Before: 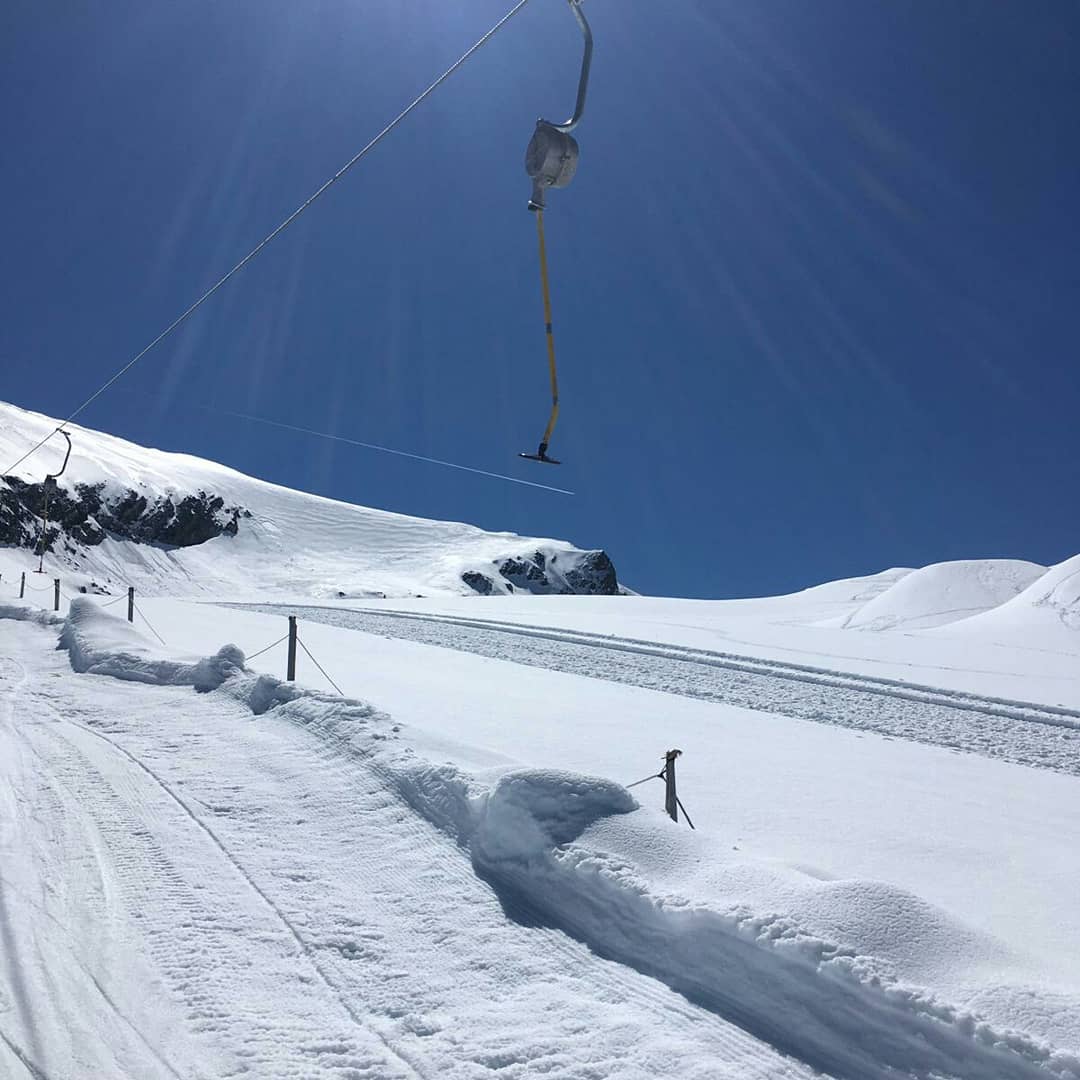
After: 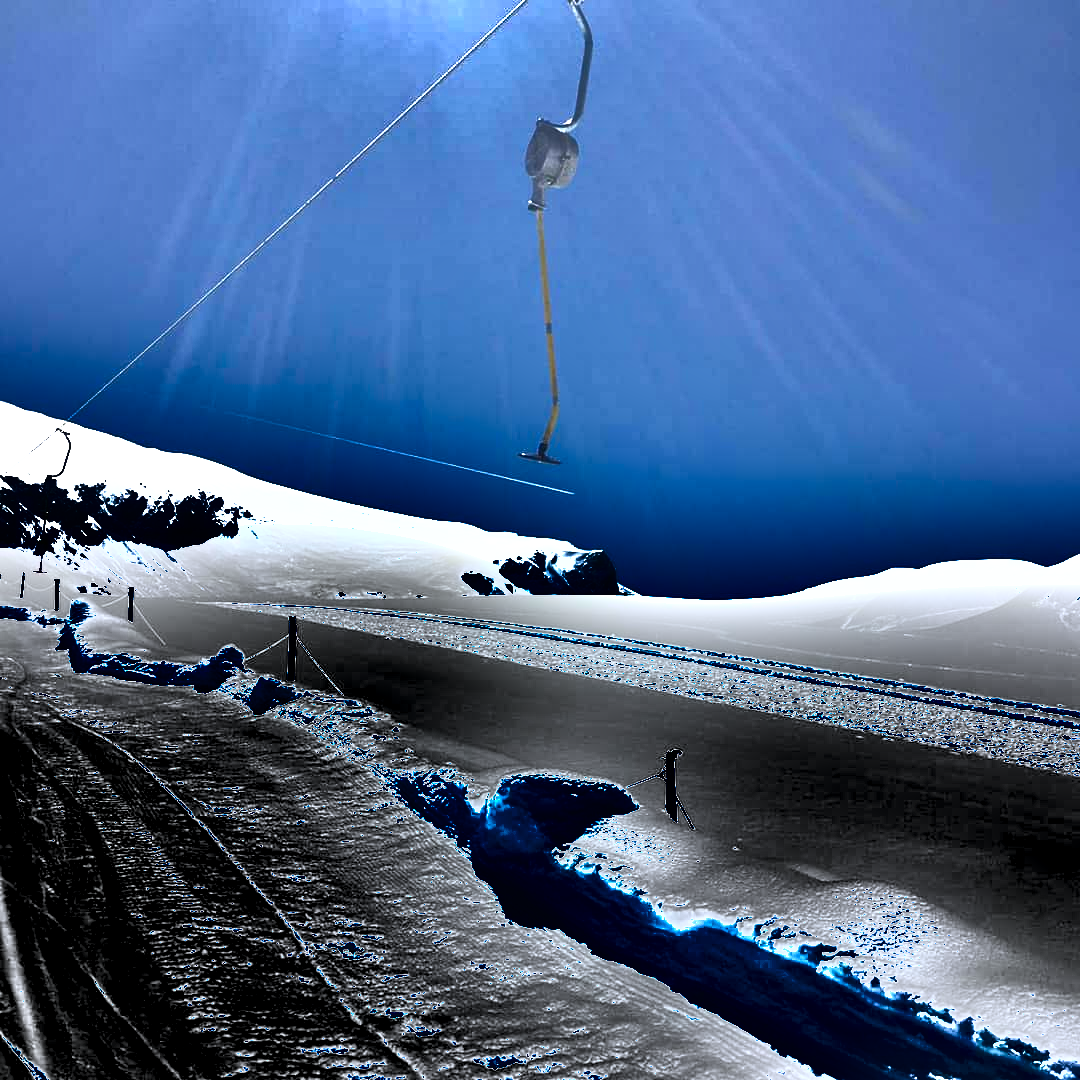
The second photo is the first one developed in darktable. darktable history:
exposure: black level correction 0, exposure 1.741 EV, compensate exposure bias true, compensate highlight preservation false
shadows and highlights: shadows 20.91, highlights -82.73, soften with gaussian
